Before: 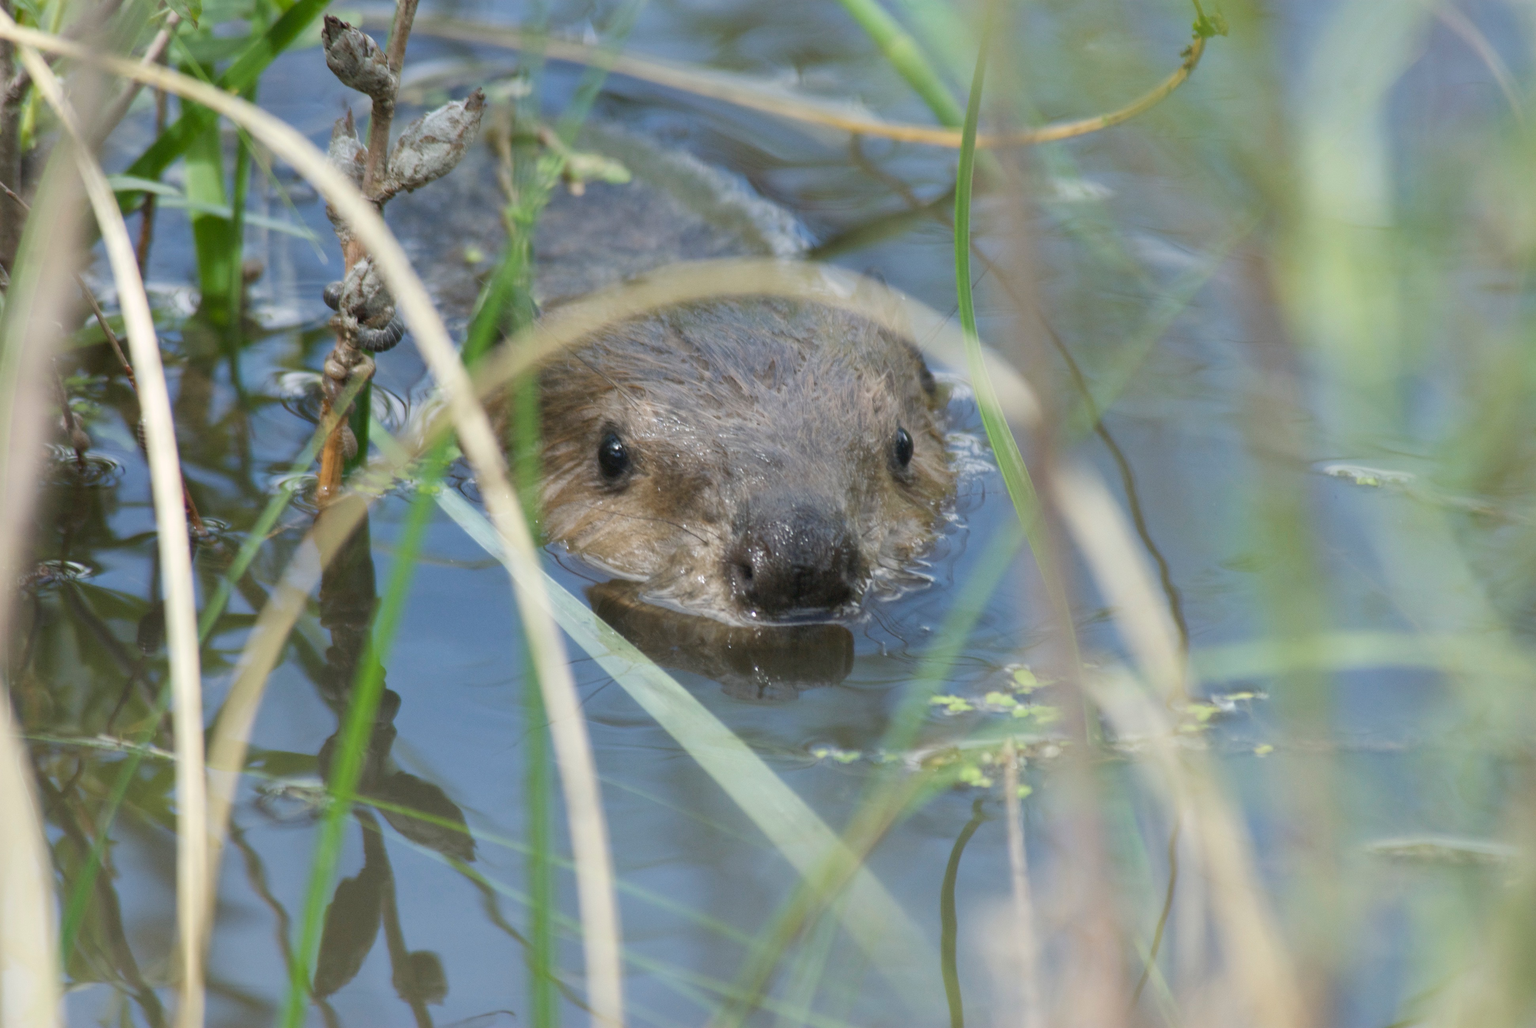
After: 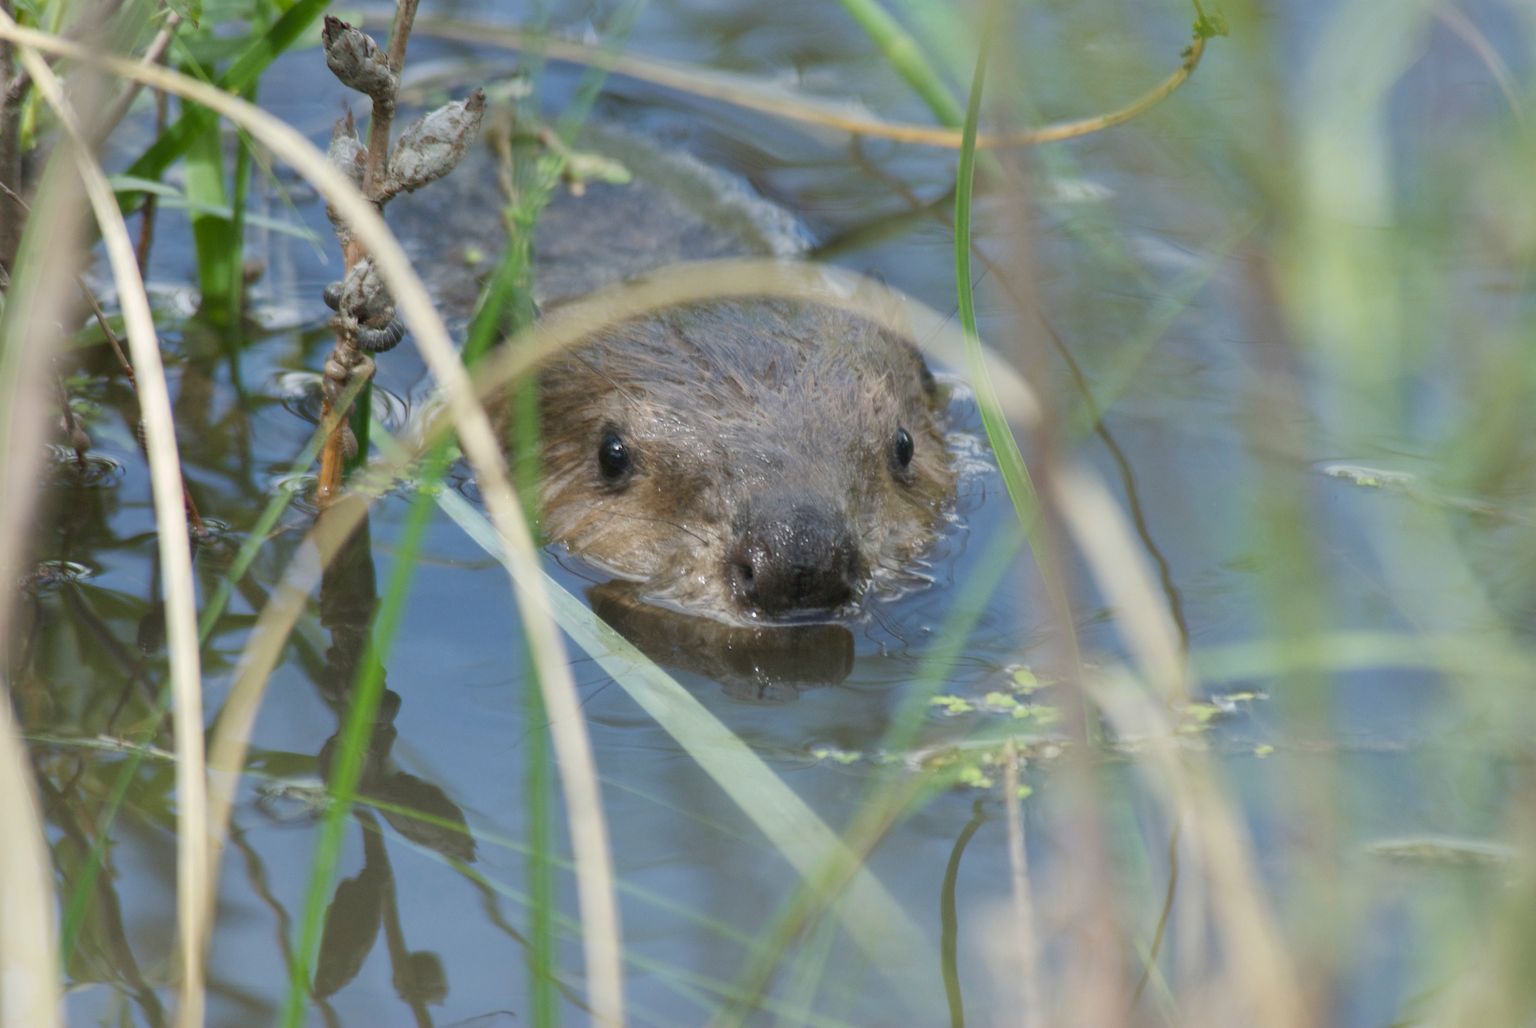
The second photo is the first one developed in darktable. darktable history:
shadows and highlights: shadows 25, highlights -25
exposure: exposure -0.064 EV, compensate highlight preservation false
white balance: emerald 1
